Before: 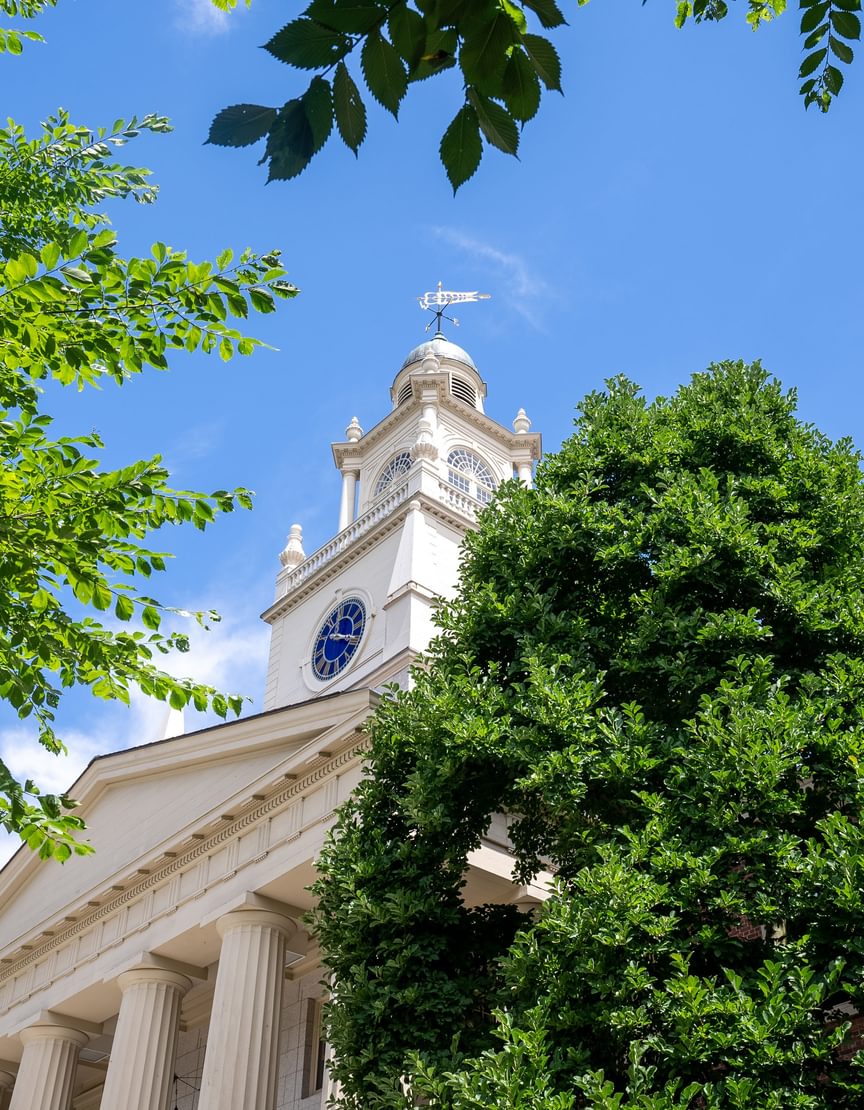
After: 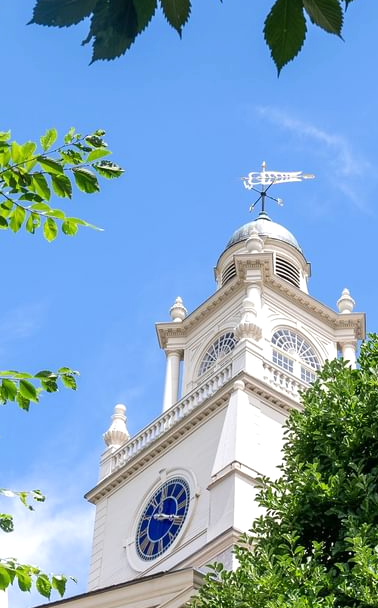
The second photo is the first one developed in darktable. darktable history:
crop: left 20.383%, top 10.831%, right 35.831%, bottom 34.333%
exposure: exposure 0.131 EV, compensate exposure bias true, compensate highlight preservation false
